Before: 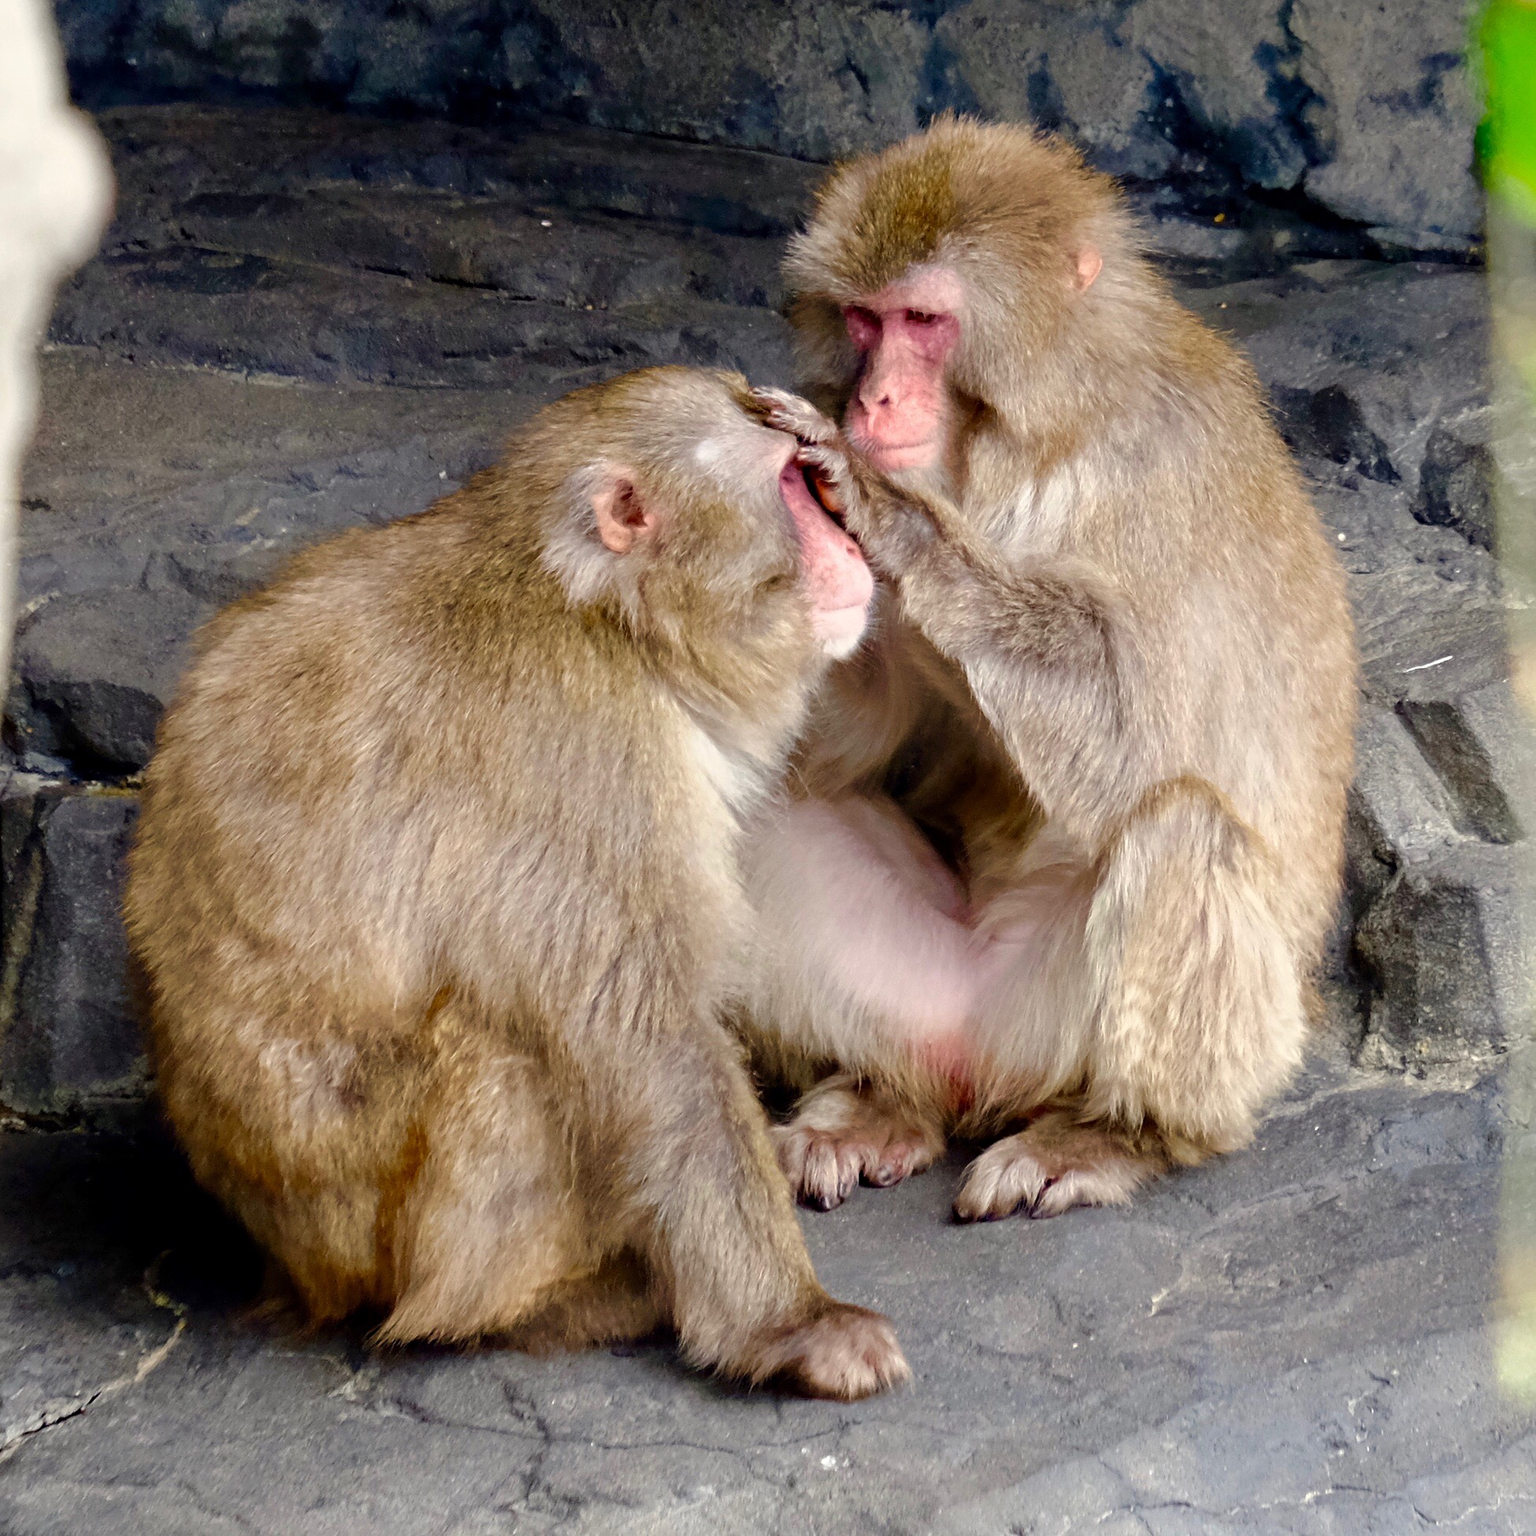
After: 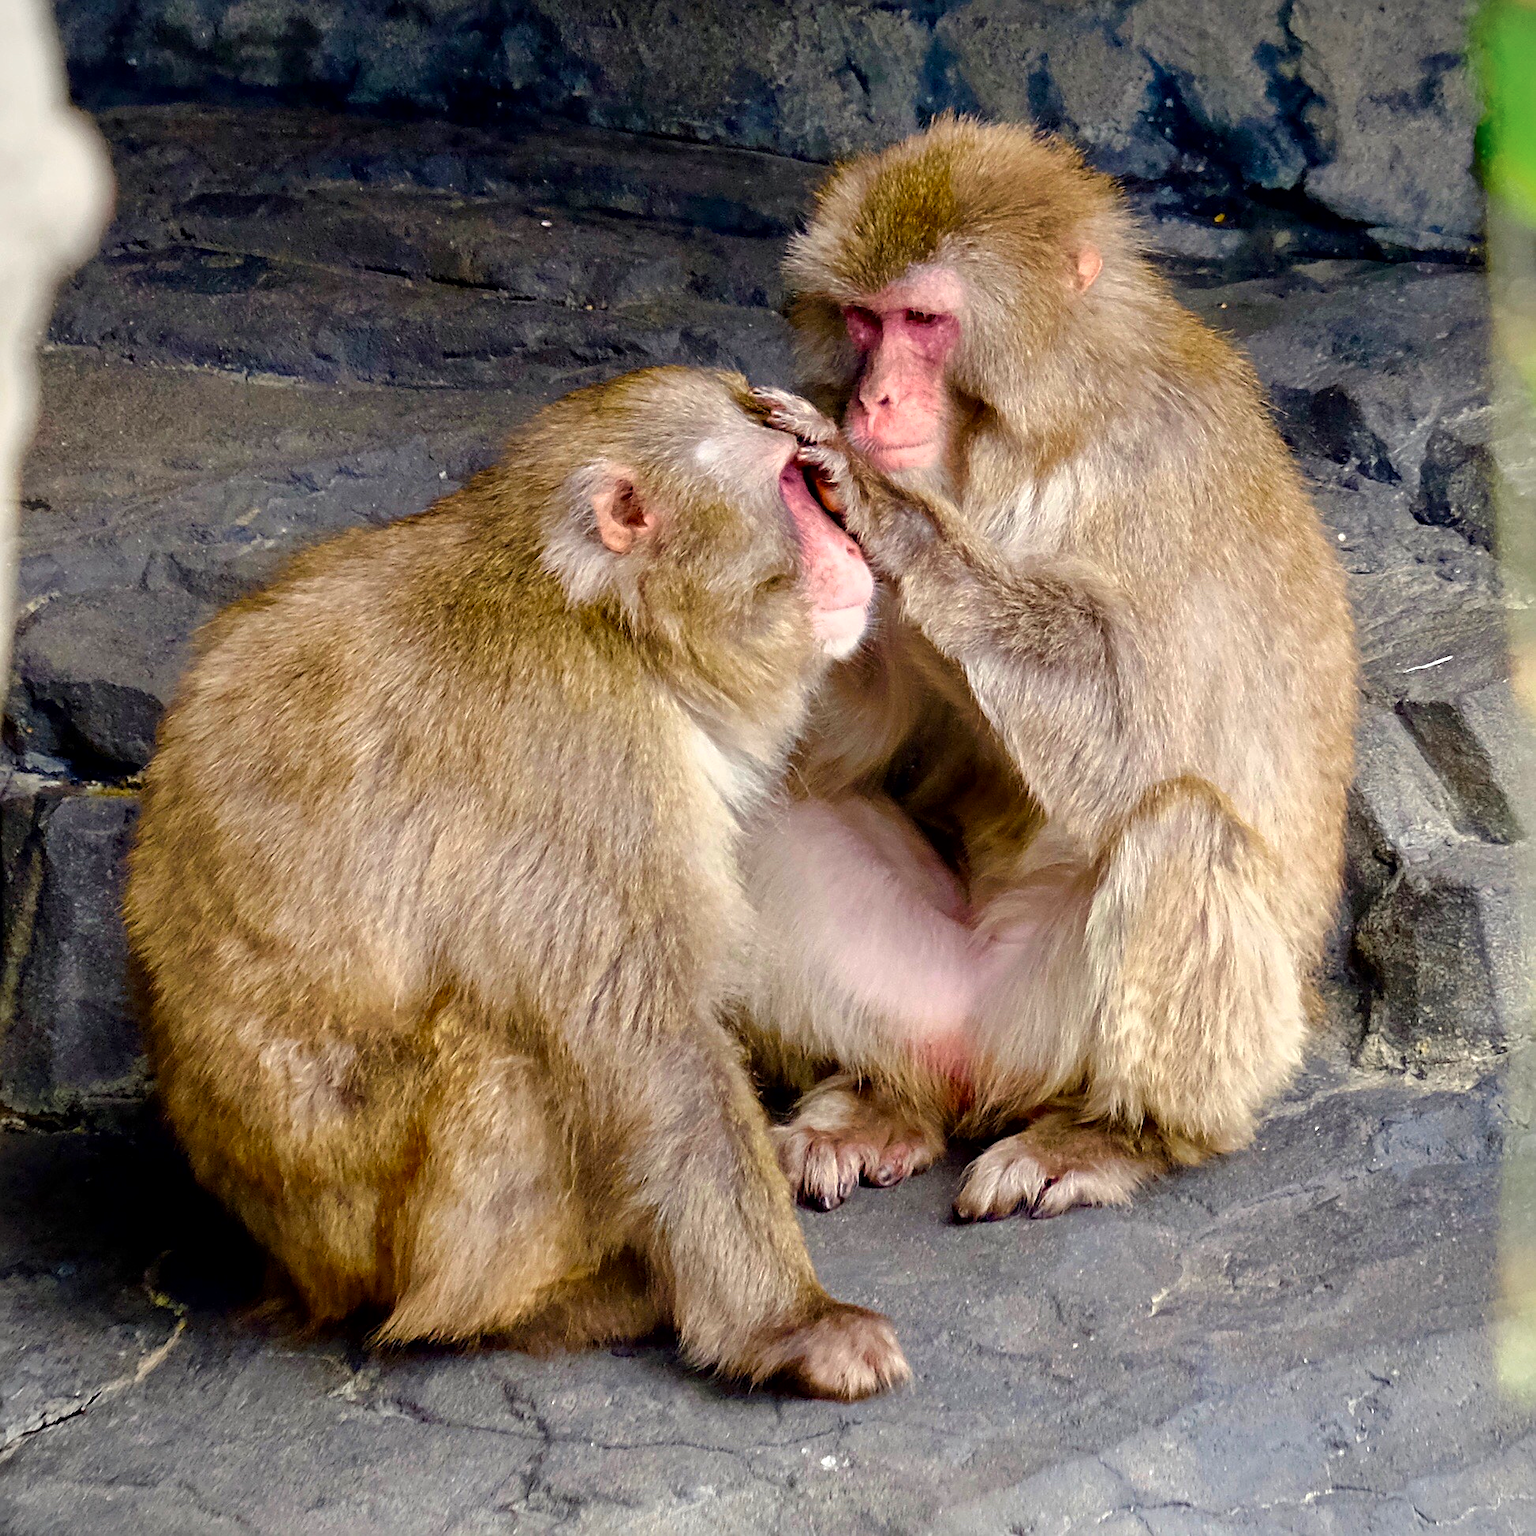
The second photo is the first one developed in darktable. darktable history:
vignetting: fall-off start 100.33%, fall-off radius 65.01%, brightness -0.276, automatic ratio true
sharpen: on, module defaults
color balance rgb: shadows fall-off 102.022%, perceptual saturation grading › global saturation 0.993%, mask middle-gray fulcrum 22.367%, global vibrance 40.672%
local contrast: mode bilateral grid, contrast 19, coarseness 50, detail 119%, midtone range 0.2
